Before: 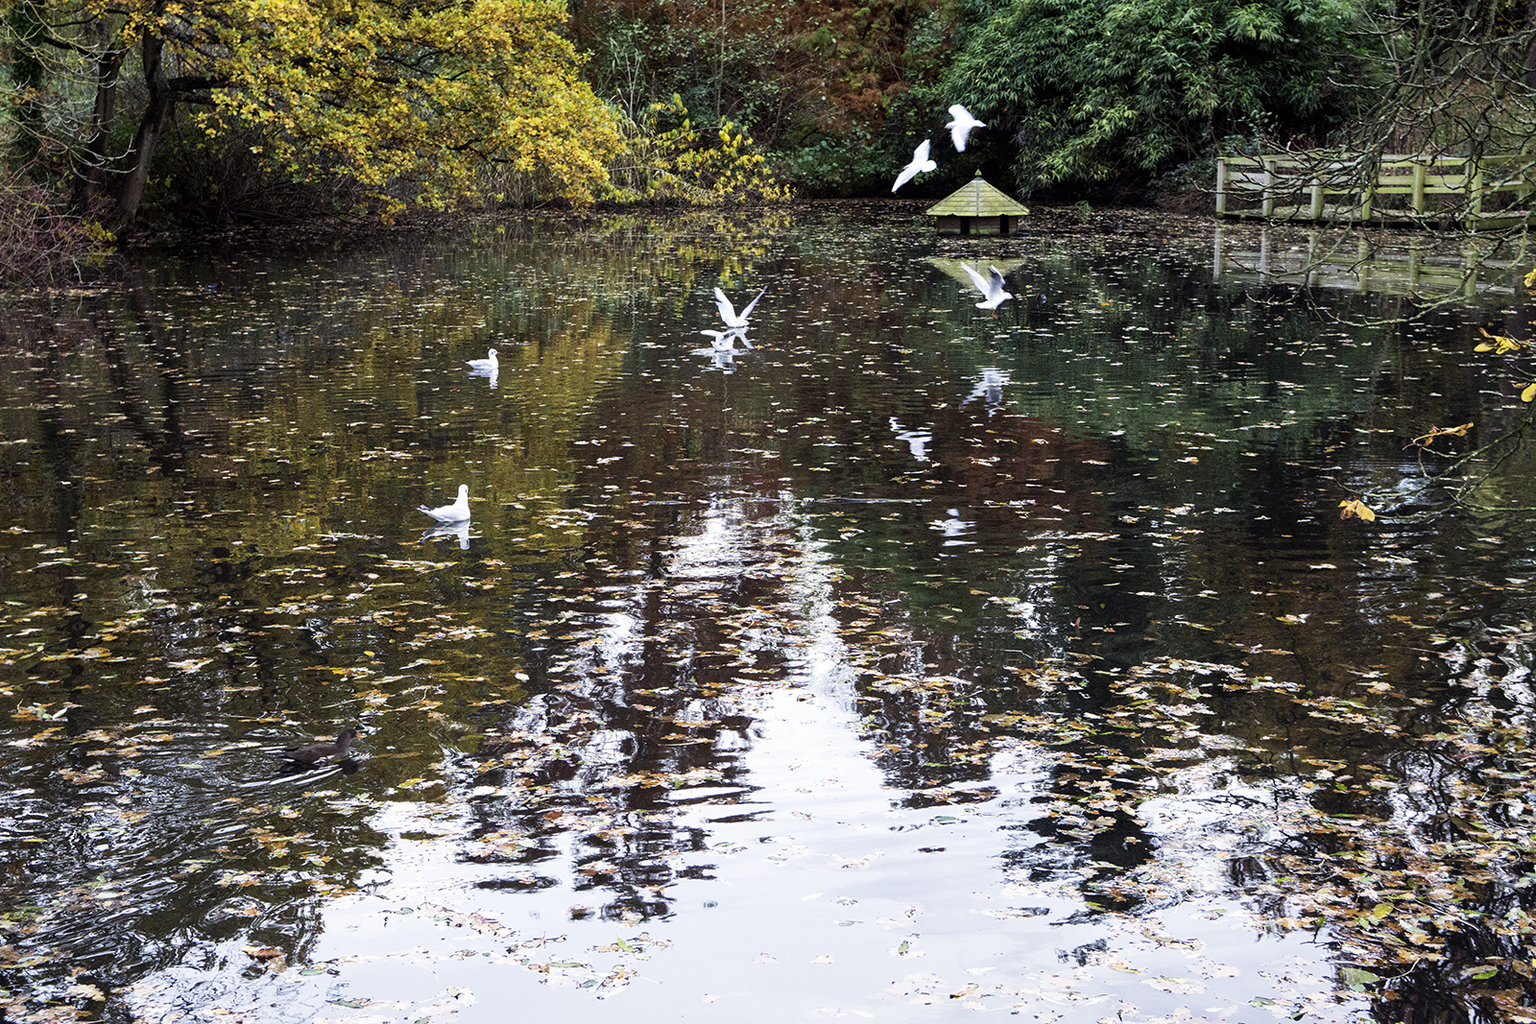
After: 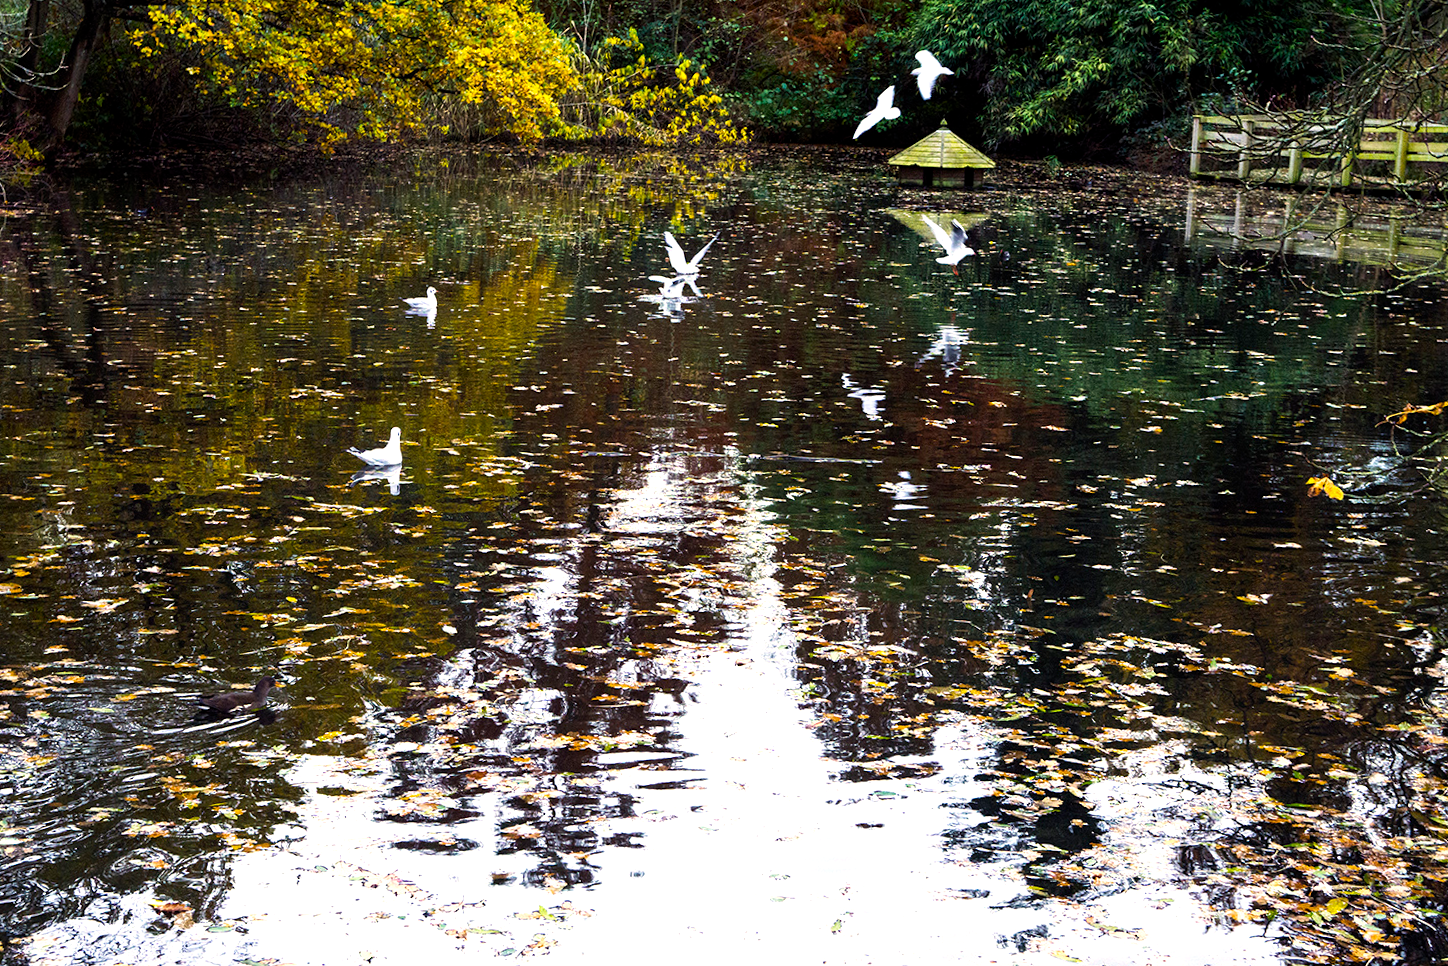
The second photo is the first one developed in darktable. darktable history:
crop and rotate: angle -2.1°, left 3.133%, top 3.821%, right 1.435%, bottom 0.662%
tone equalizer: on, module defaults
contrast equalizer: octaves 7, y [[0.5 ×6], [0.5 ×6], [0.975, 0.964, 0.925, 0.865, 0.793, 0.721], [0 ×6], [0 ×6]]
exposure: exposure -0.112 EV, compensate highlight preservation false
color balance rgb: highlights gain › chroma 3.091%, highlights gain › hue 76.6°, perceptual saturation grading › global saturation 31.182%, perceptual brilliance grading › global brilliance 15.524%, perceptual brilliance grading › shadows -34.23%, global vibrance 20%
